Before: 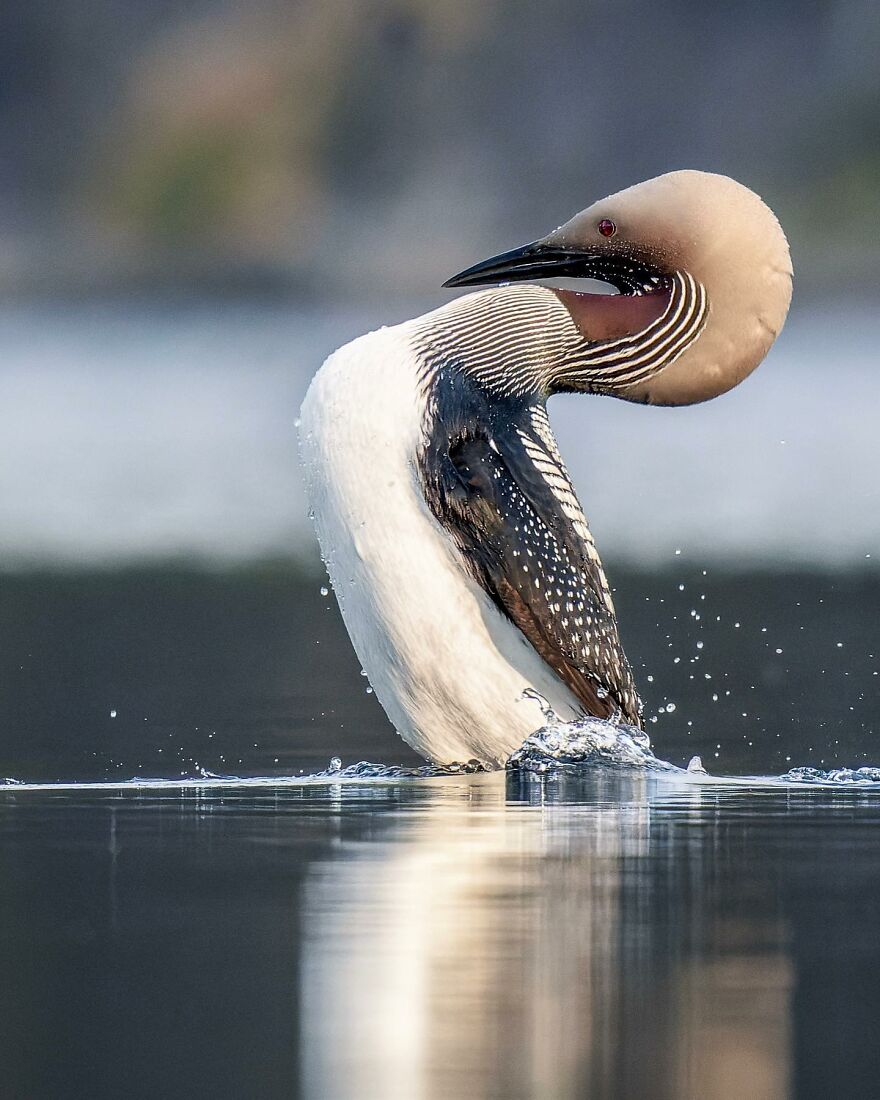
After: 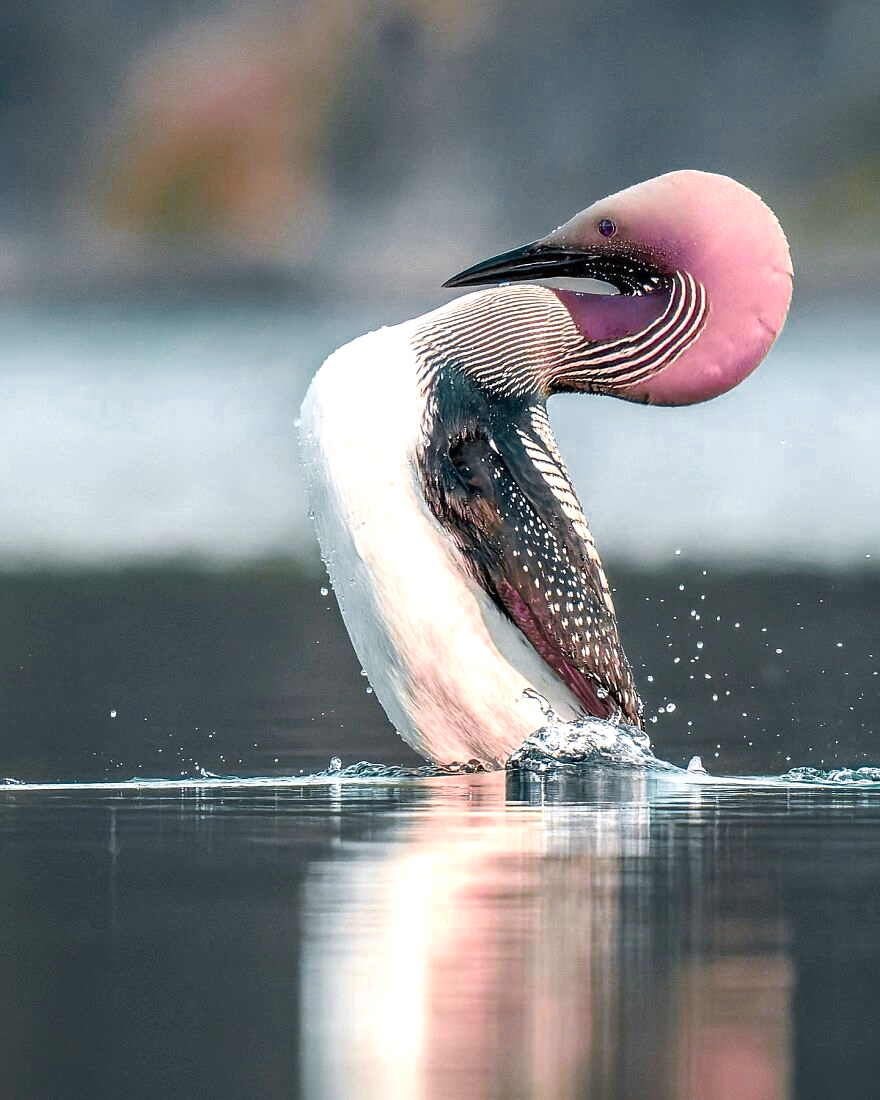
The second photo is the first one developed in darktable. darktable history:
color zones: curves: ch0 [(0.826, 0.353)]; ch1 [(0.242, 0.647) (0.889, 0.342)]; ch2 [(0.246, 0.089) (0.969, 0.068)]
exposure: exposure 0.559 EV, compensate highlight preservation false
